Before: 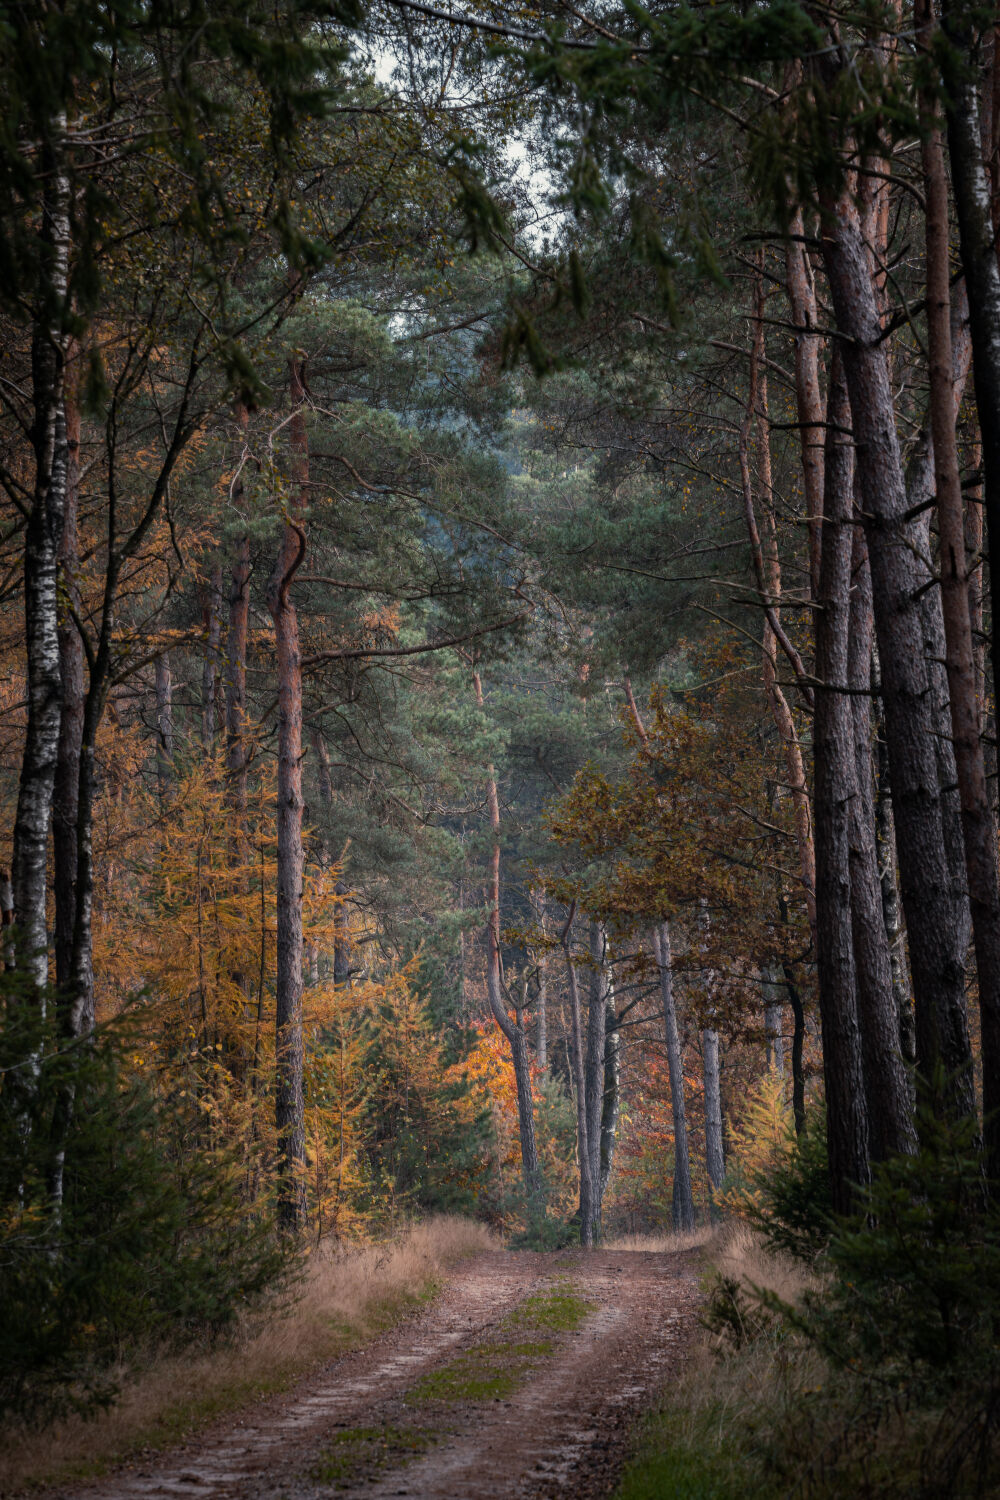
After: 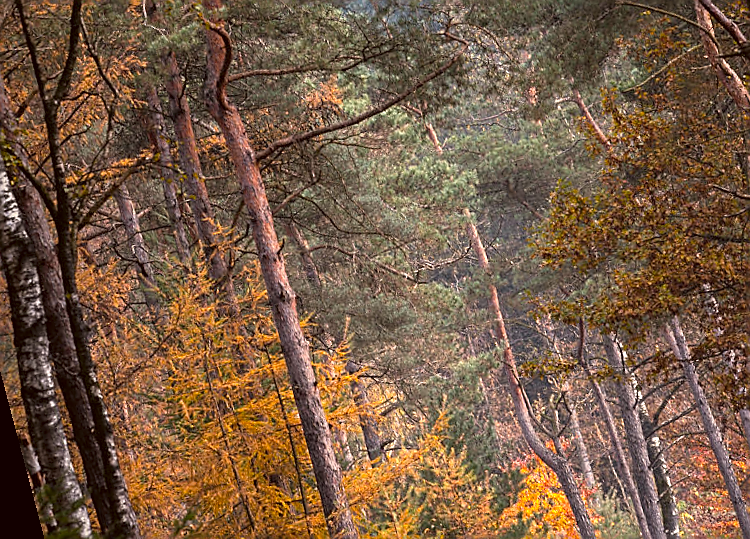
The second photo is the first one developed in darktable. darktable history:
color balance: output saturation 120%
exposure: black level correction 0, exposure 0.9 EV, compensate highlight preservation false
tone equalizer: on, module defaults
color correction: highlights a* 6.27, highlights b* 8.19, shadows a* 5.94, shadows b* 7.23, saturation 0.9
rotate and perspective: rotation -14.8°, crop left 0.1, crop right 0.903, crop top 0.25, crop bottom 0.748
crop: left 6.488%, top 27.668%, right 24.183%, bottom 8.656%
sharpen: radius 1.4, amount 1.25, threshold 0.7
